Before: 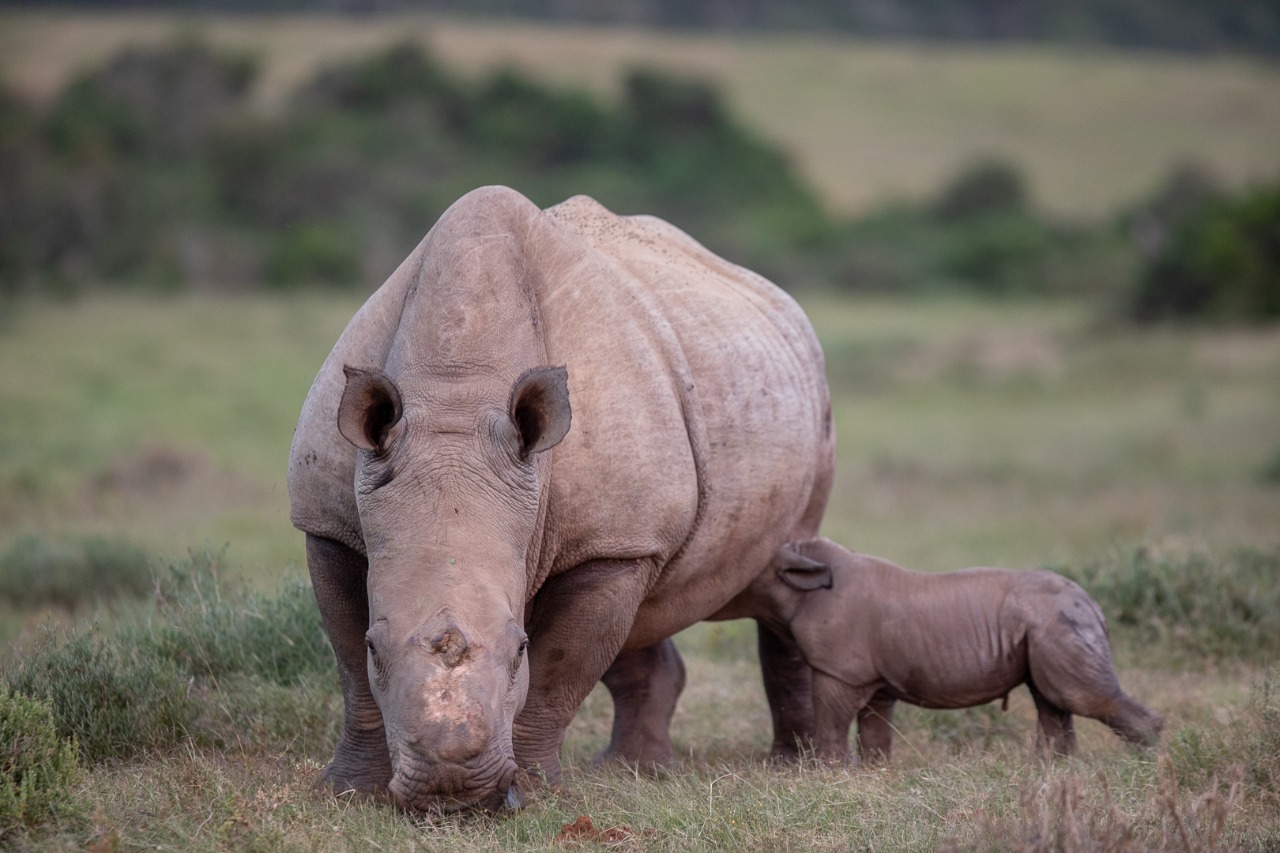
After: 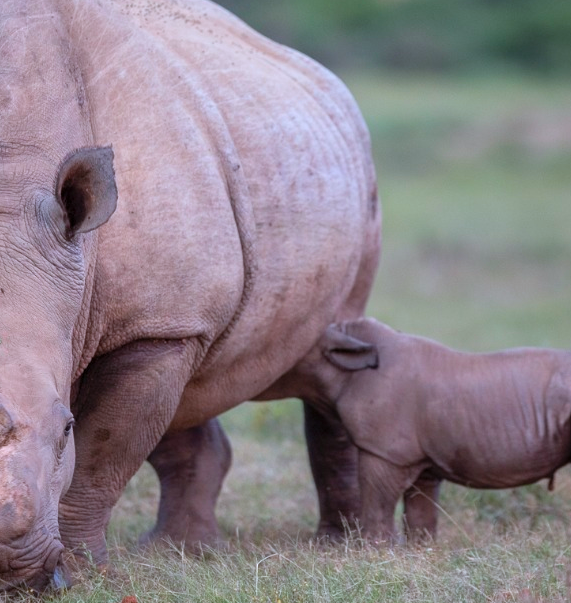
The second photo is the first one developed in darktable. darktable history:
color balance rgb: perceptual saturation grading › global saturation 19.956%, global vibrance 23.695%
crop: left 35.531%, top 25.821%, right 19.821%, bottom 3.416%
contrast brightness saturation: contrast 0.046, brightness 0.067, saturation 0.008
color calibration: x 0.37, y 0.382, temperature 4315.77 K
